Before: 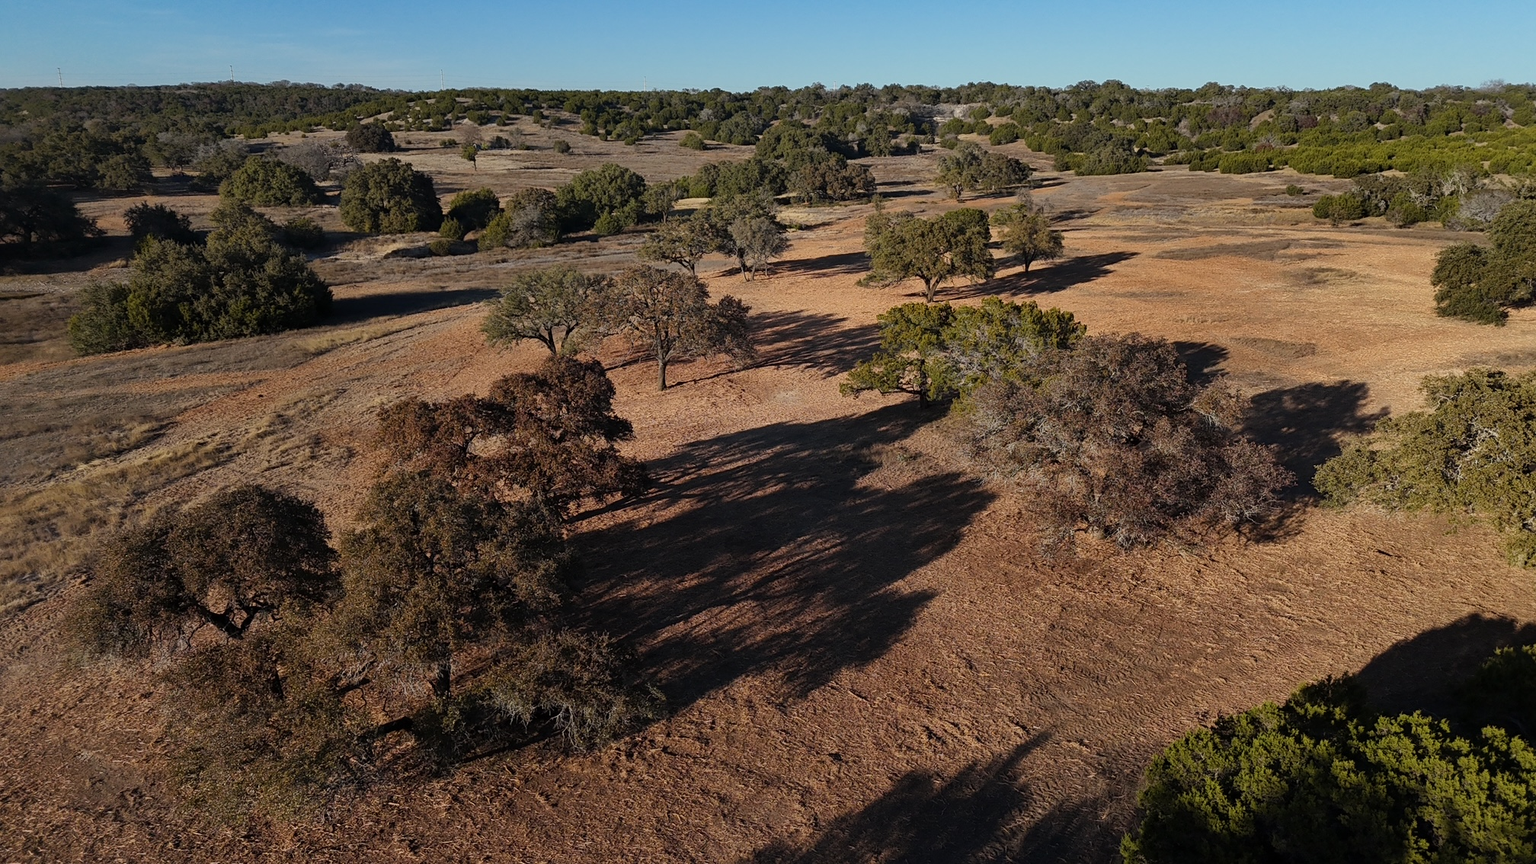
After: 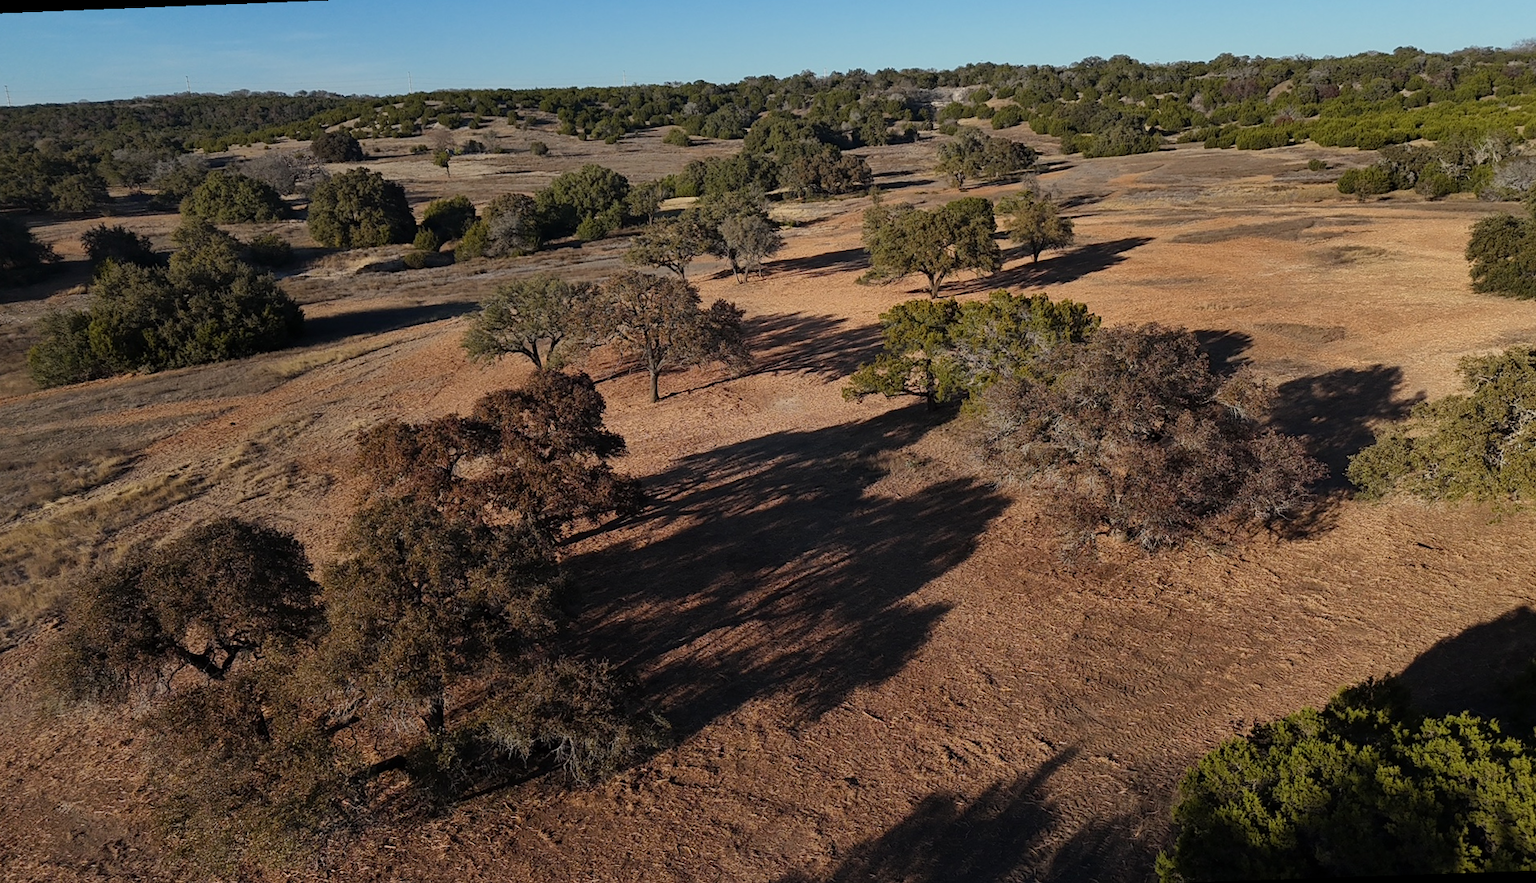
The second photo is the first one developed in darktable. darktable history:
rotate and perspective: rotation -2.12°, lens shift (vertical) 0.009, lens shift (horizontal) -0.008, automatic cropping original format, crop left 0.036, crop right 0.964, crop top 0.05, crop bottom 0.959
exposure: compensate highlight preservation false
